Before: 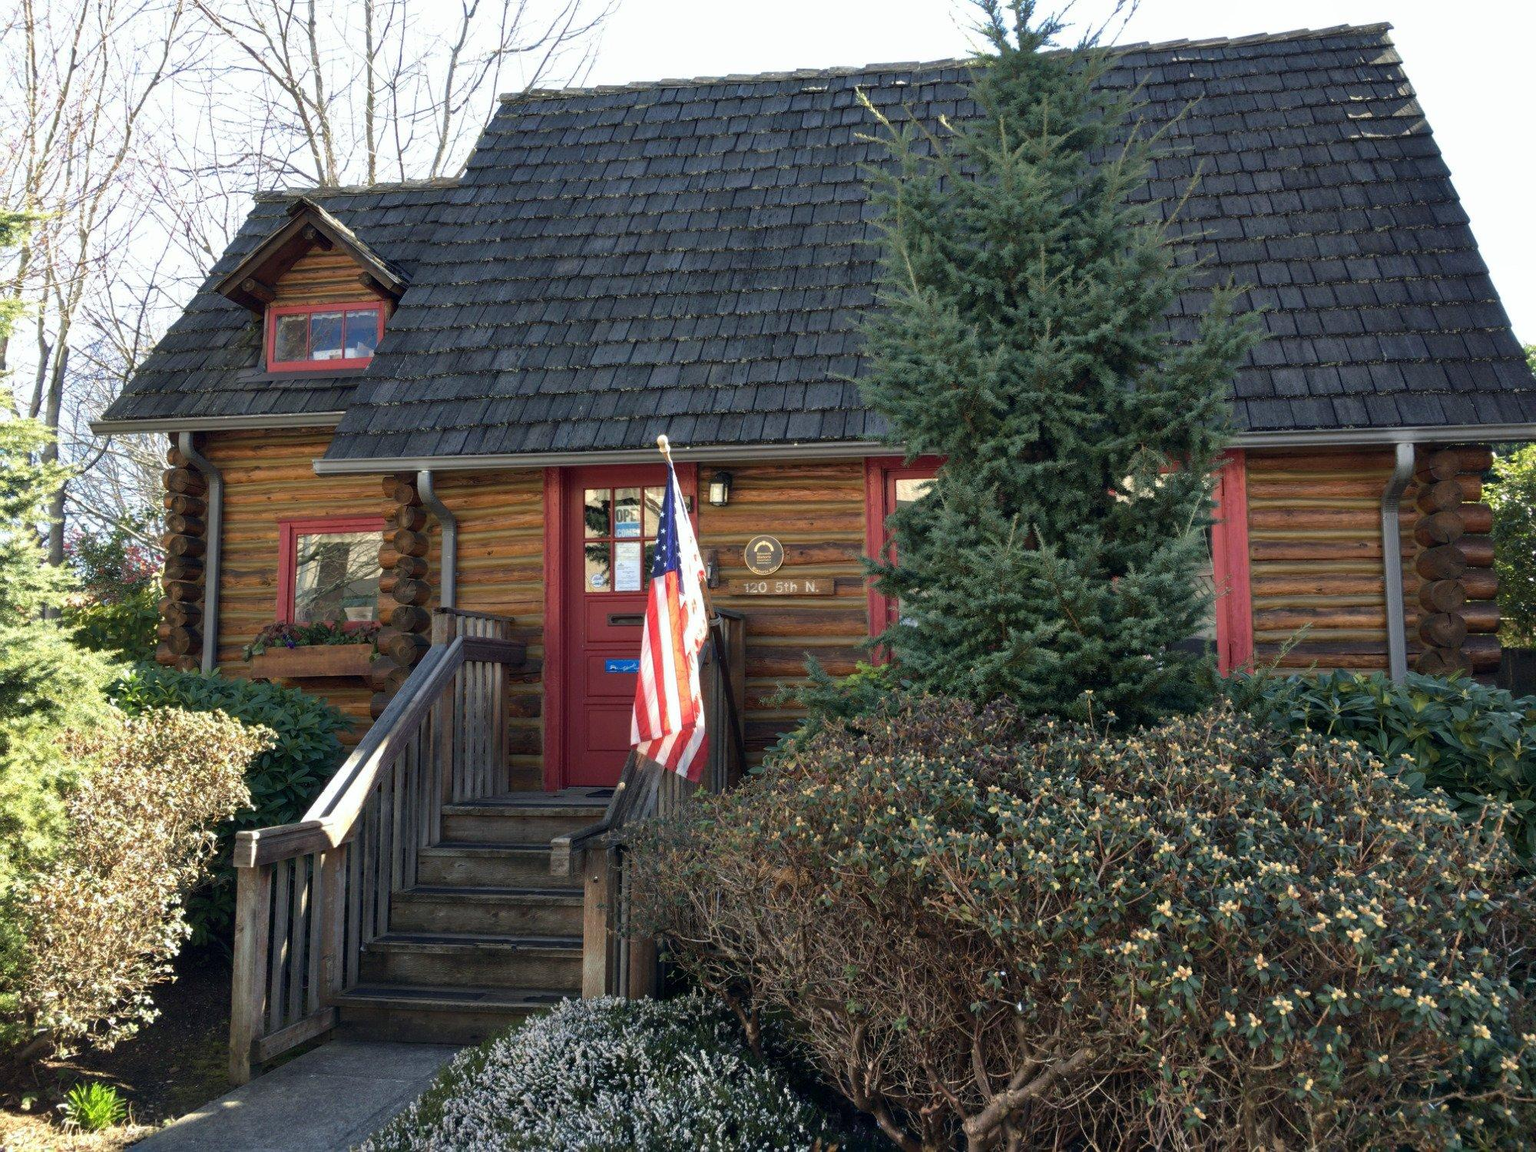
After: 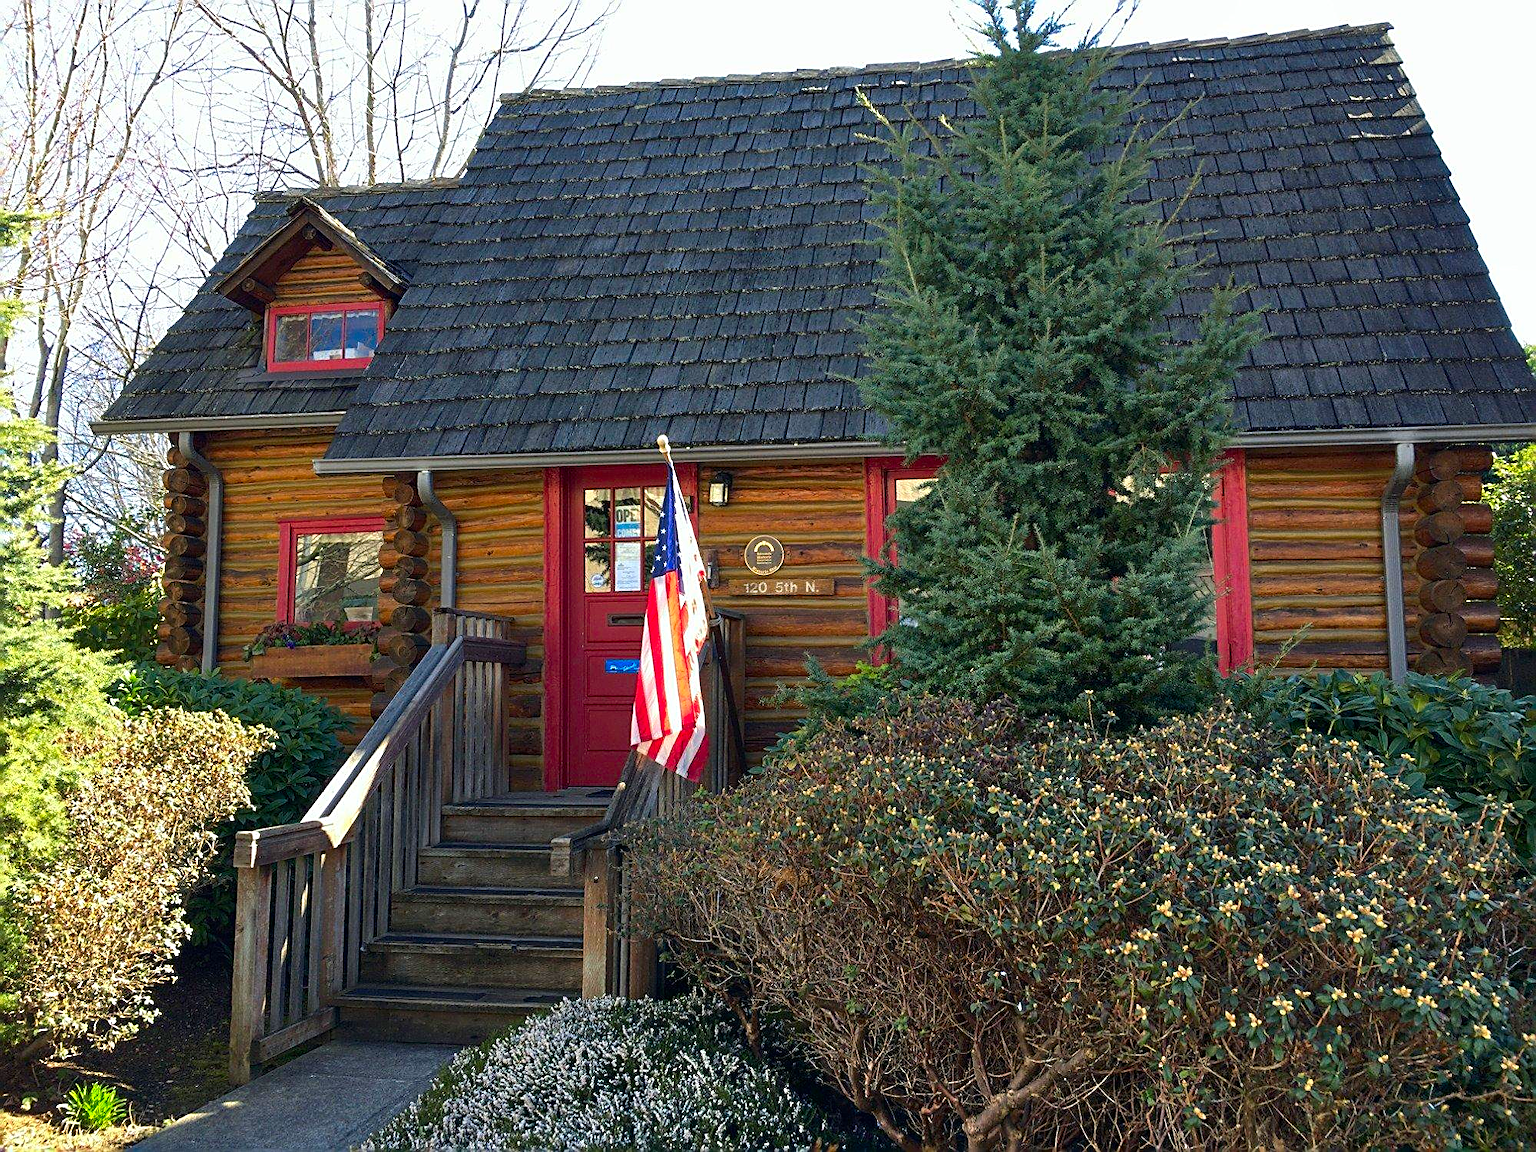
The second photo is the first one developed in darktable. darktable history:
contrast brightness saturation: saturation 0.5
sharpen: amount 1
